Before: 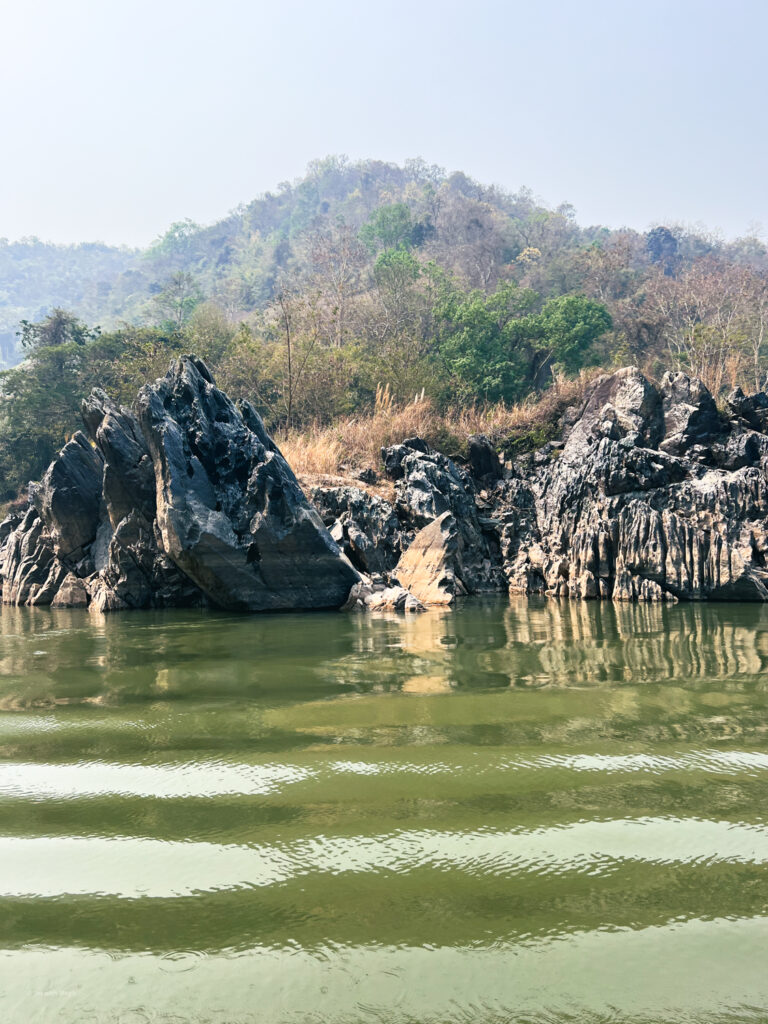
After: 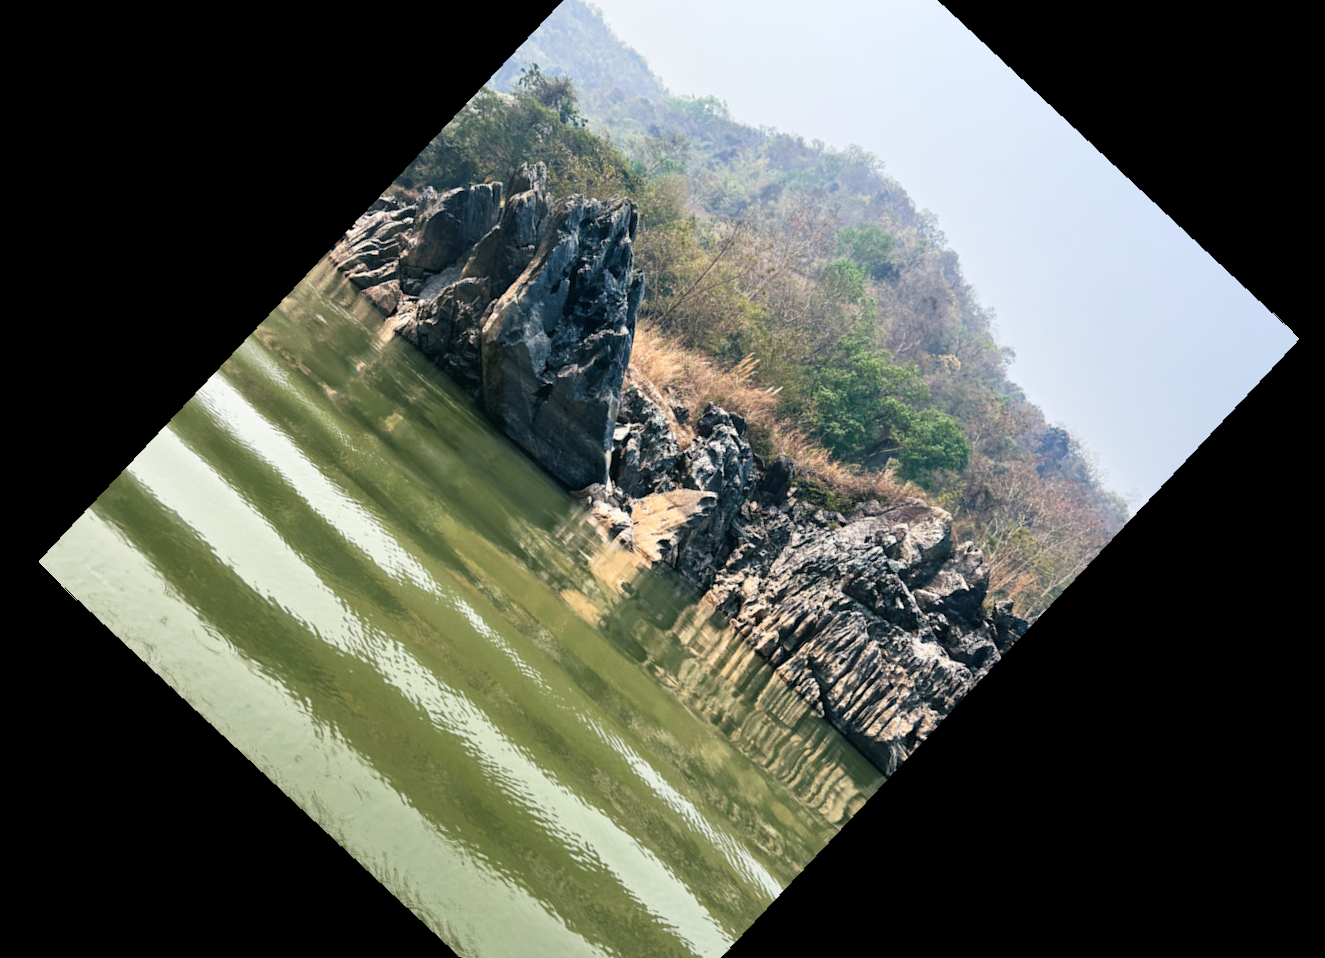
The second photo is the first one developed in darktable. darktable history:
rotate and perspective: rotation -3.18°, automatic cropping off
crop and rotate: angle -46.26°, top 16.234%, right 0.912%, bottom 11.704%
